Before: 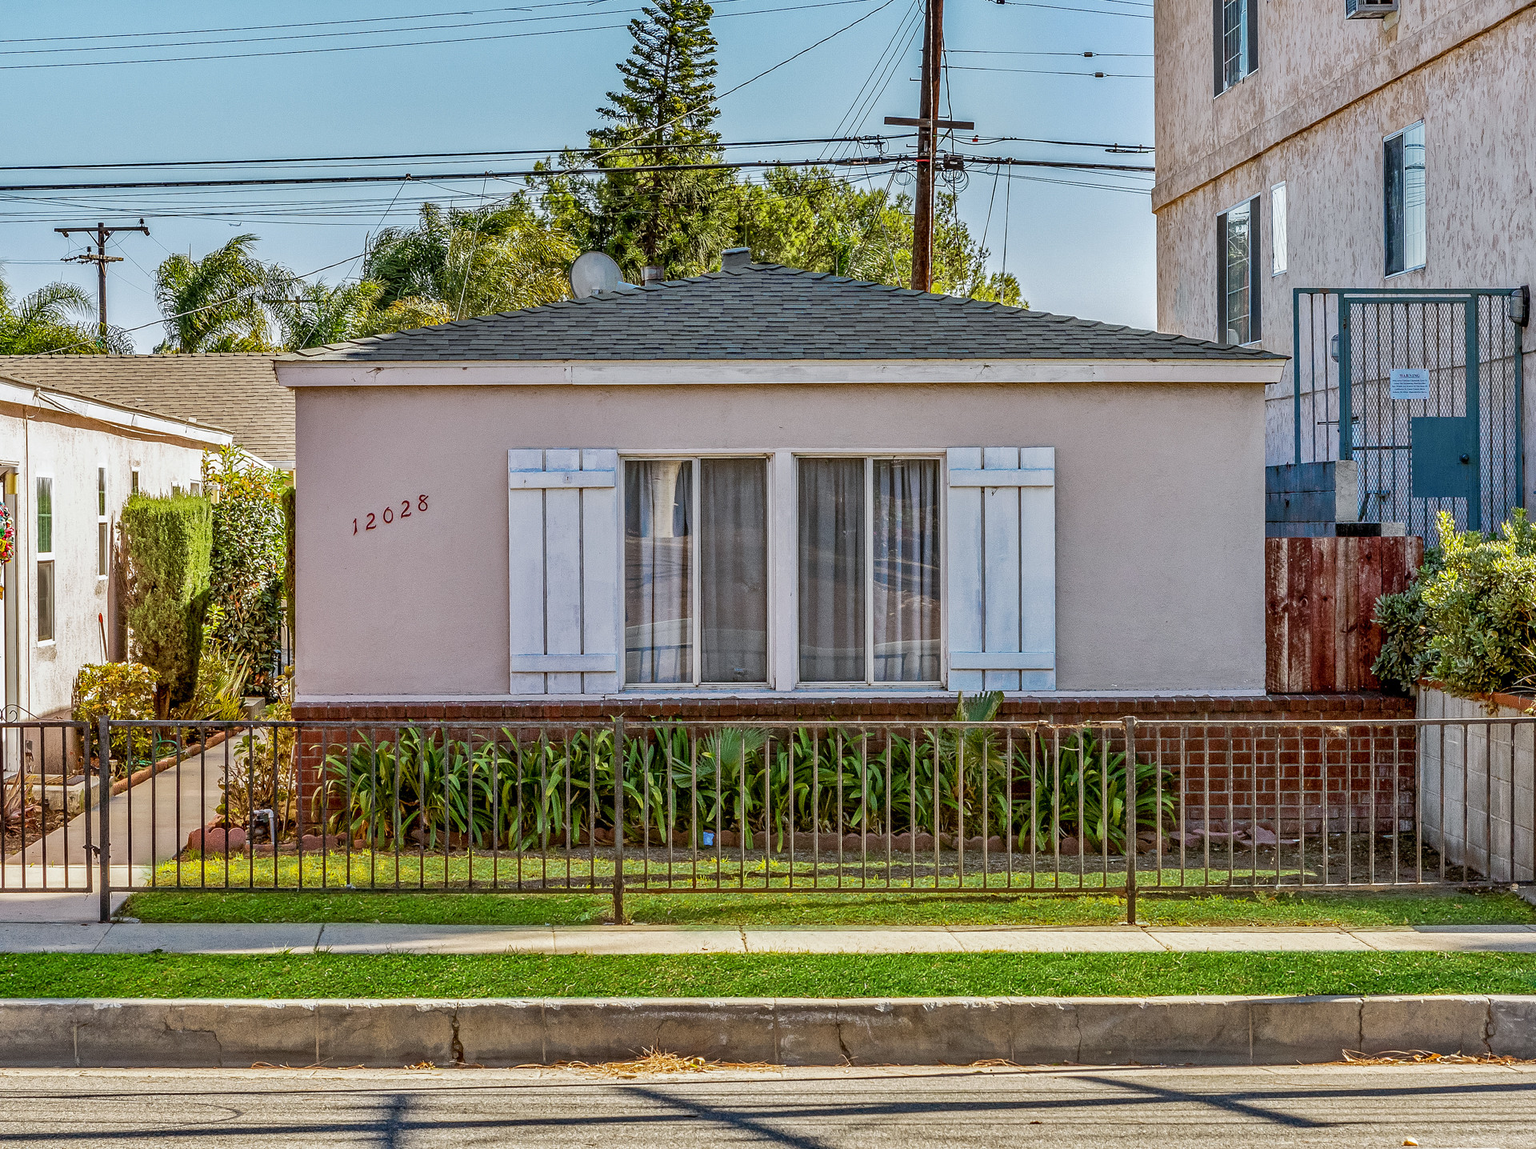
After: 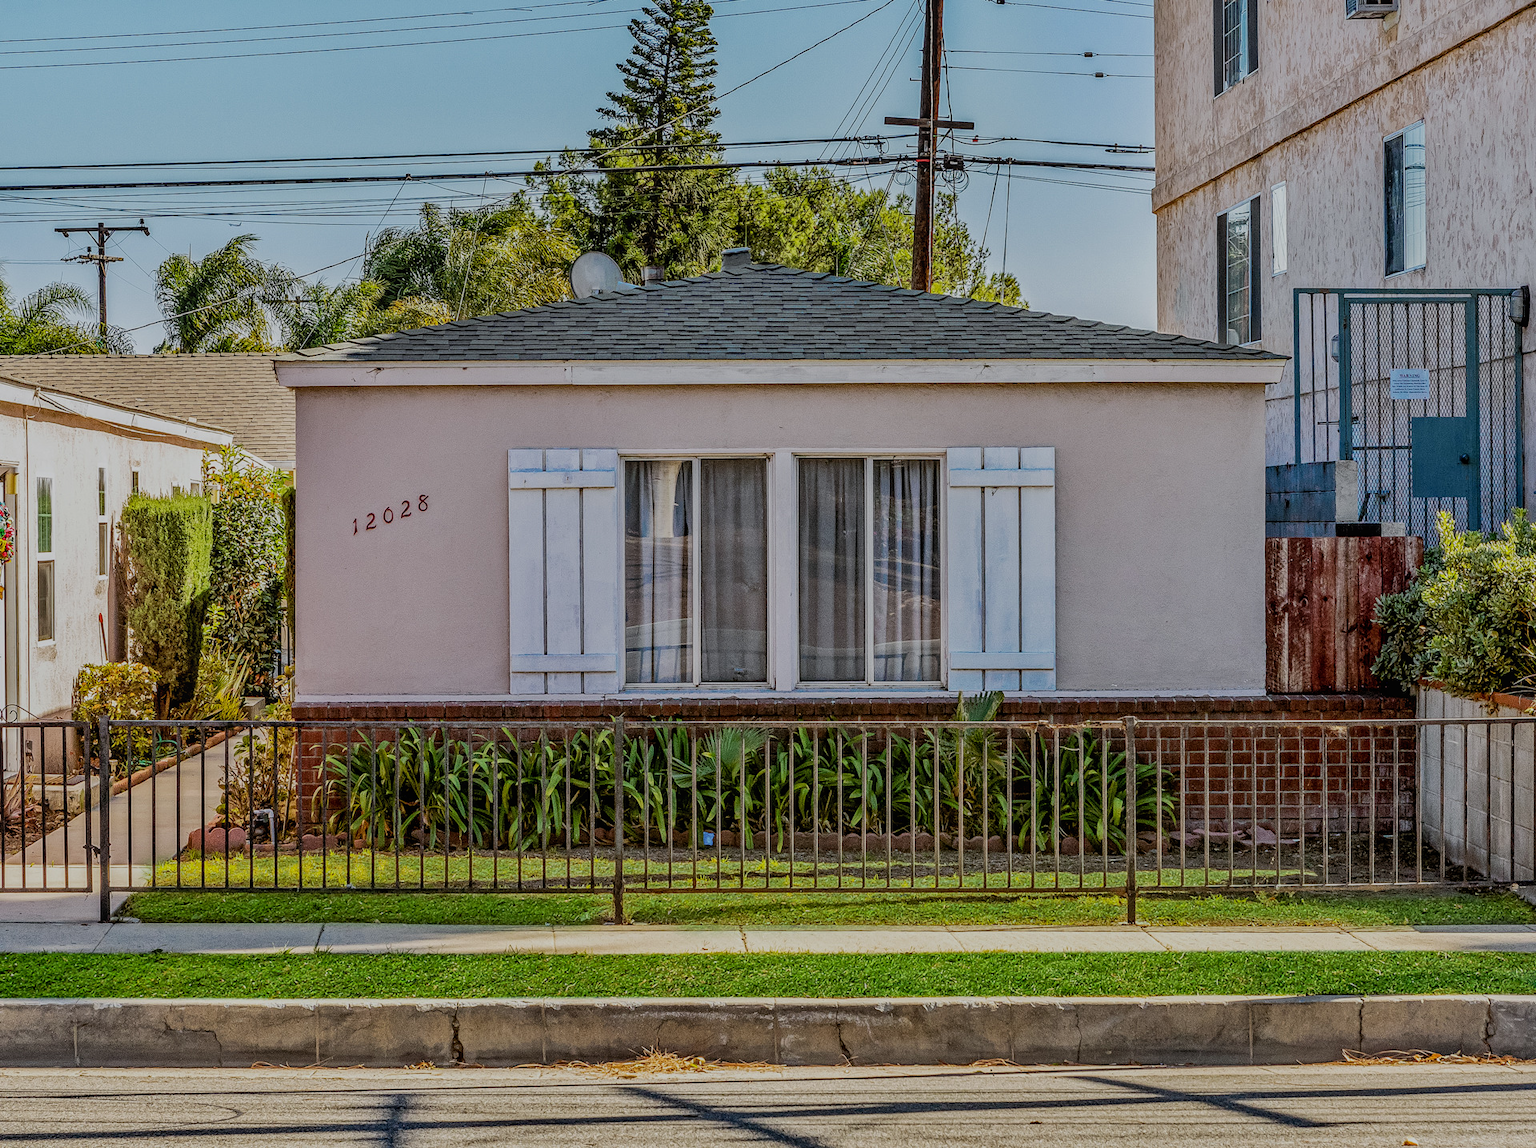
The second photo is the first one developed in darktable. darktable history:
local contrast: detail 110%
filmic rgb: black relative exposure -7.65 EV, white relative exposure 4.56 EV, hardness 3.61, color science v6 (2022)
exposure: black level correction 0.001, exposure -0.2 EV, compensate highlight preservation false
